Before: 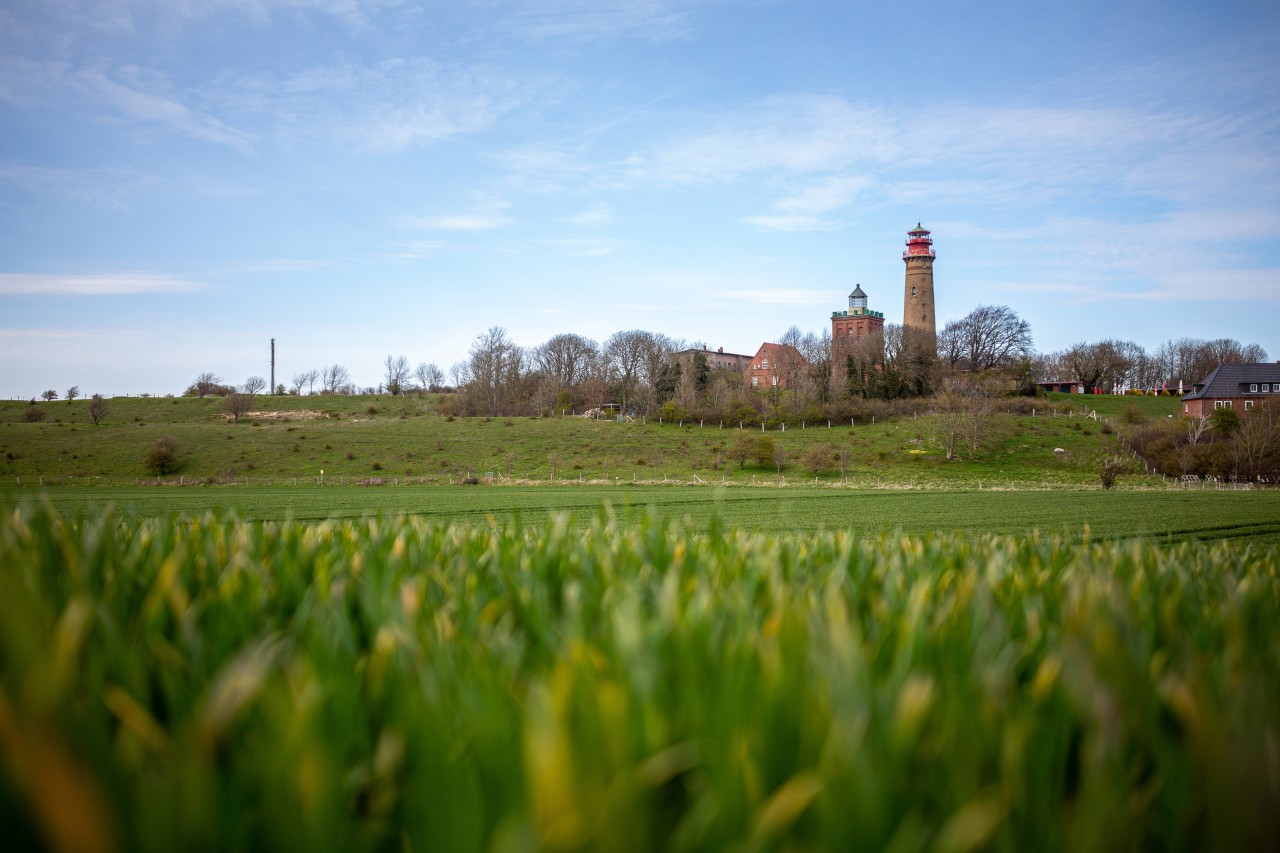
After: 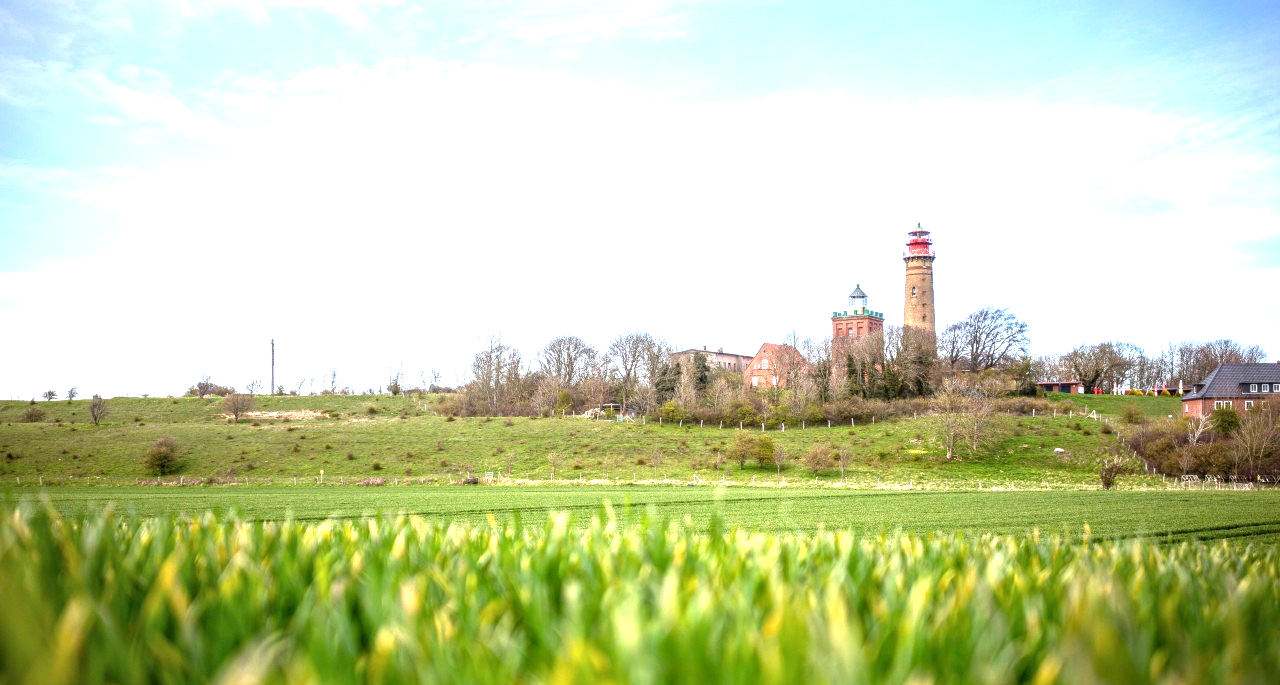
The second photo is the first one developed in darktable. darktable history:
exposure: black level correction 0, exposure 1.498 EV, compensate highlight preservation false
local contrast: on, module defaults
crop: bottom 19.606%
